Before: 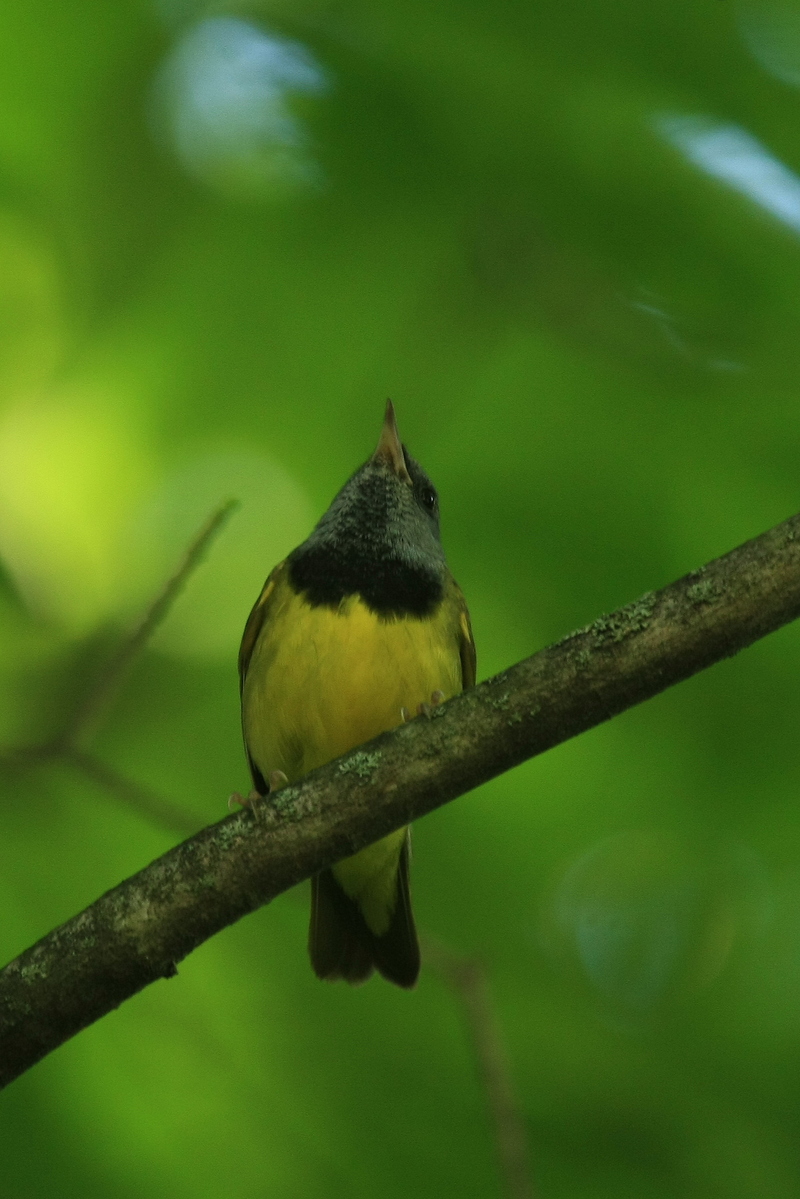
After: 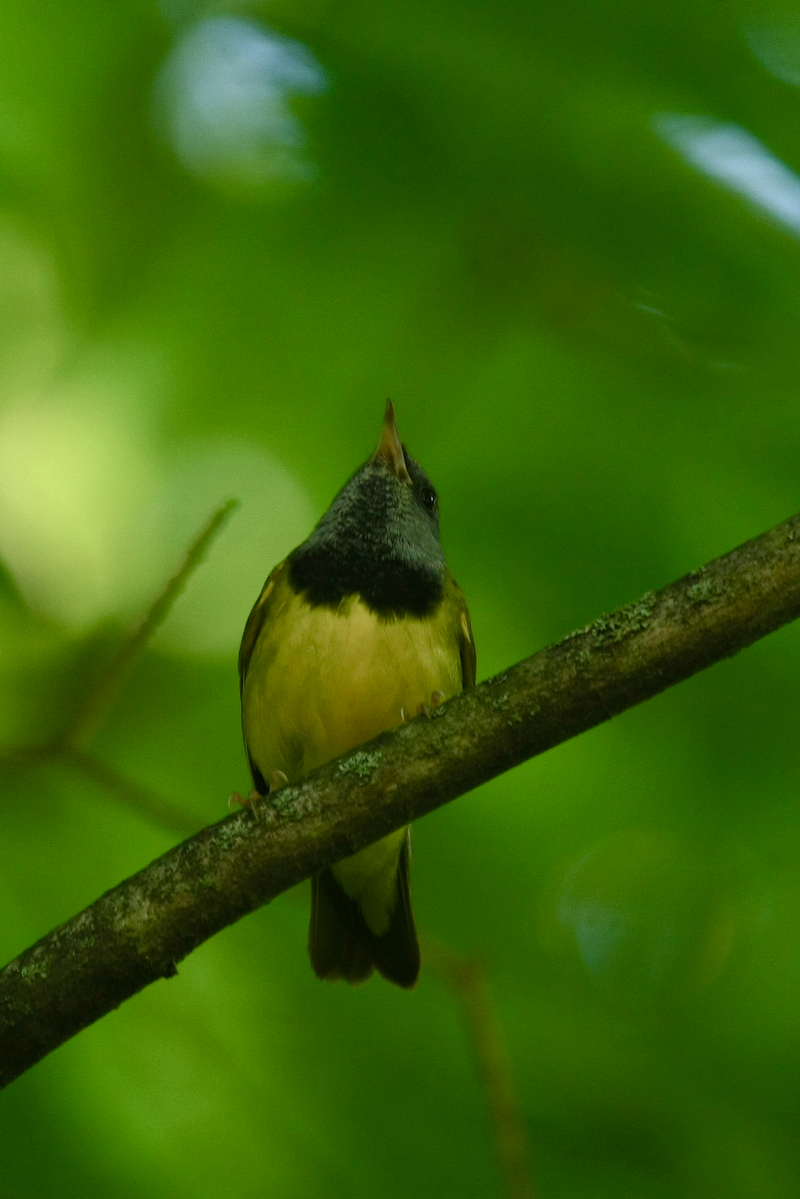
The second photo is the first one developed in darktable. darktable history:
color balance rgb: perceptual saturation grading › global saturation 20%, perceptual saturation grading › highlights -50.493%, perceptual saturation grading › shadows 30.002%, global vibrance 5.606%, contrast 3.84%
tone equalizer: edges refinement/feathering 500, mask exposure compensation -1.57 EV, preserve details no
